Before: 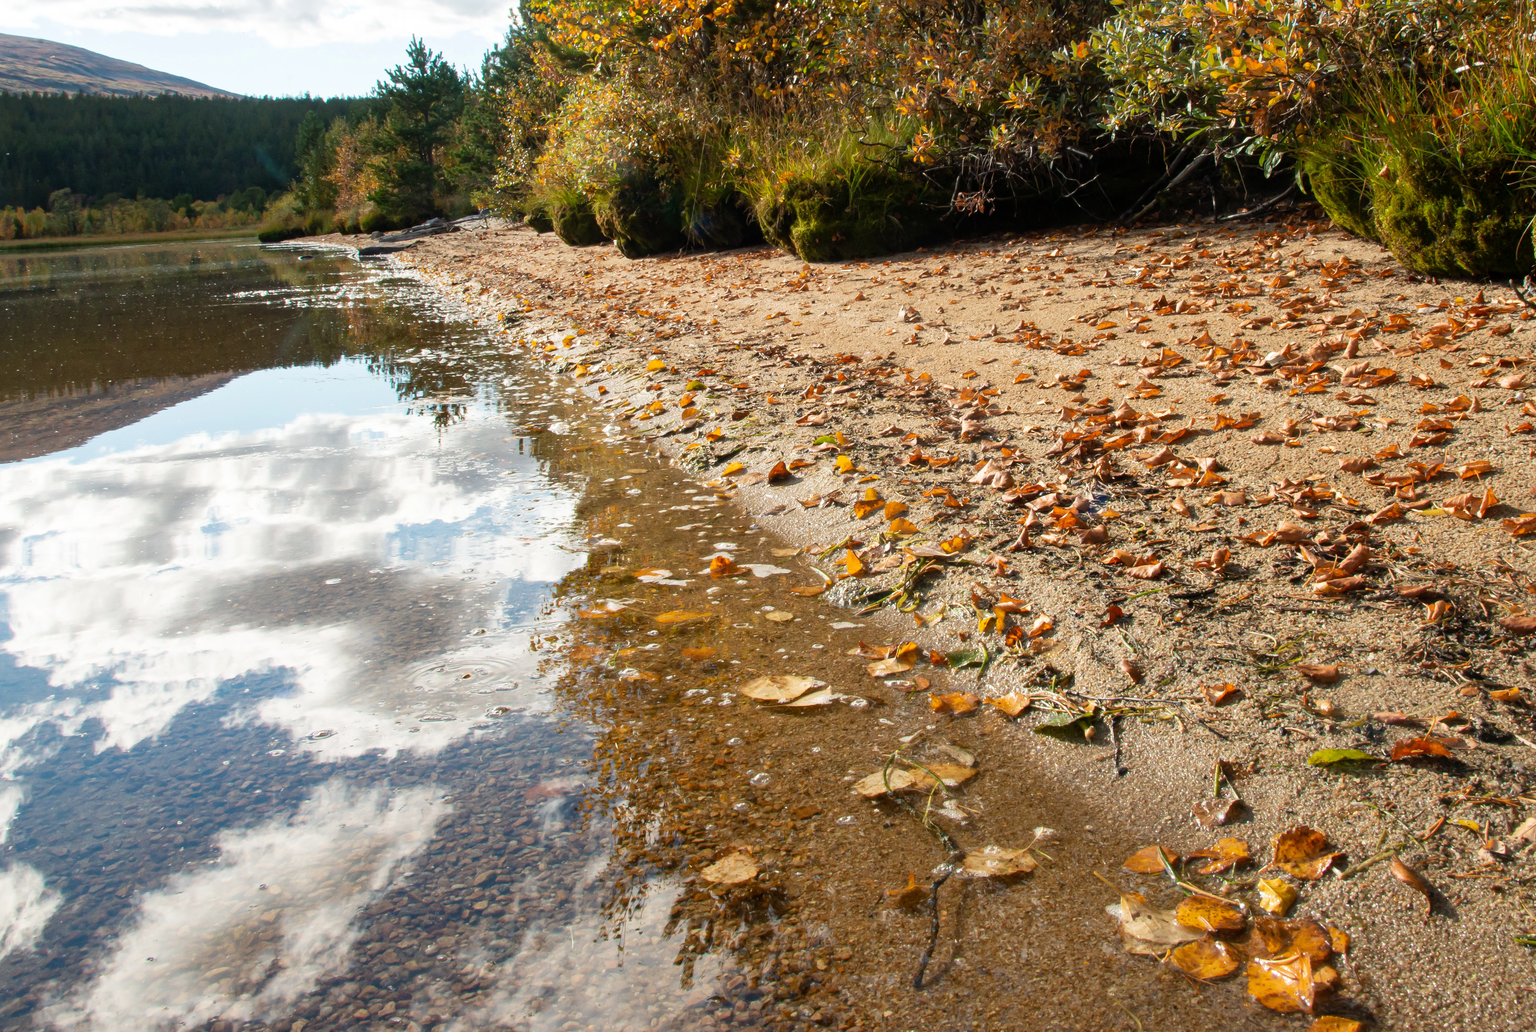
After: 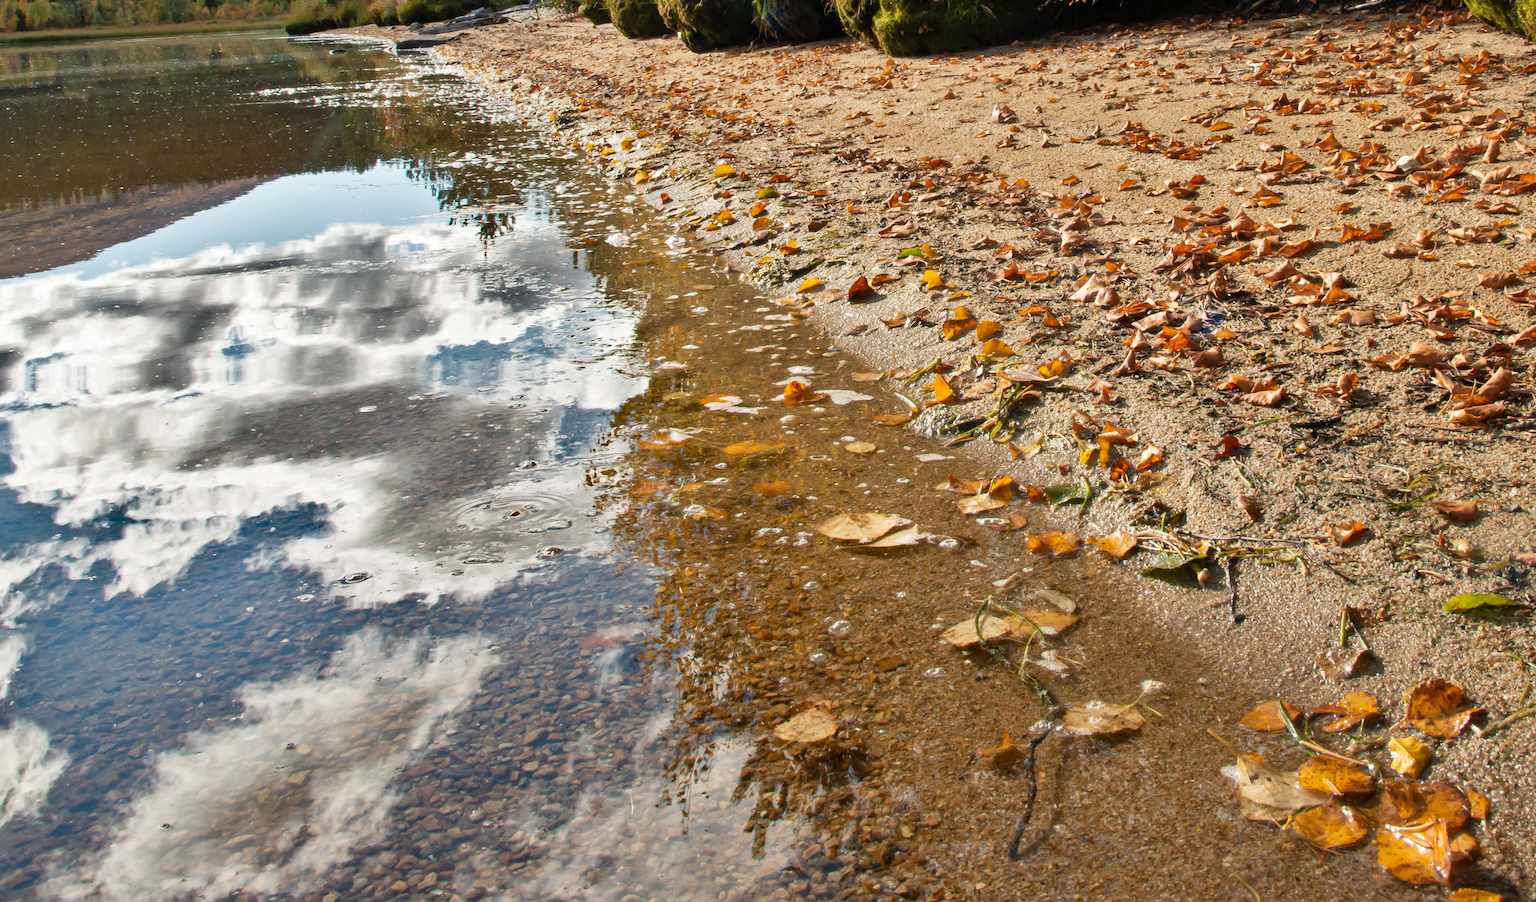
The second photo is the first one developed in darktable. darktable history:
shadows and highlights: white point adjustment 0.09, highlights -70.34, soften with gaussian
crop: top 20.469%, right 9.391%, bottom 0.304%
